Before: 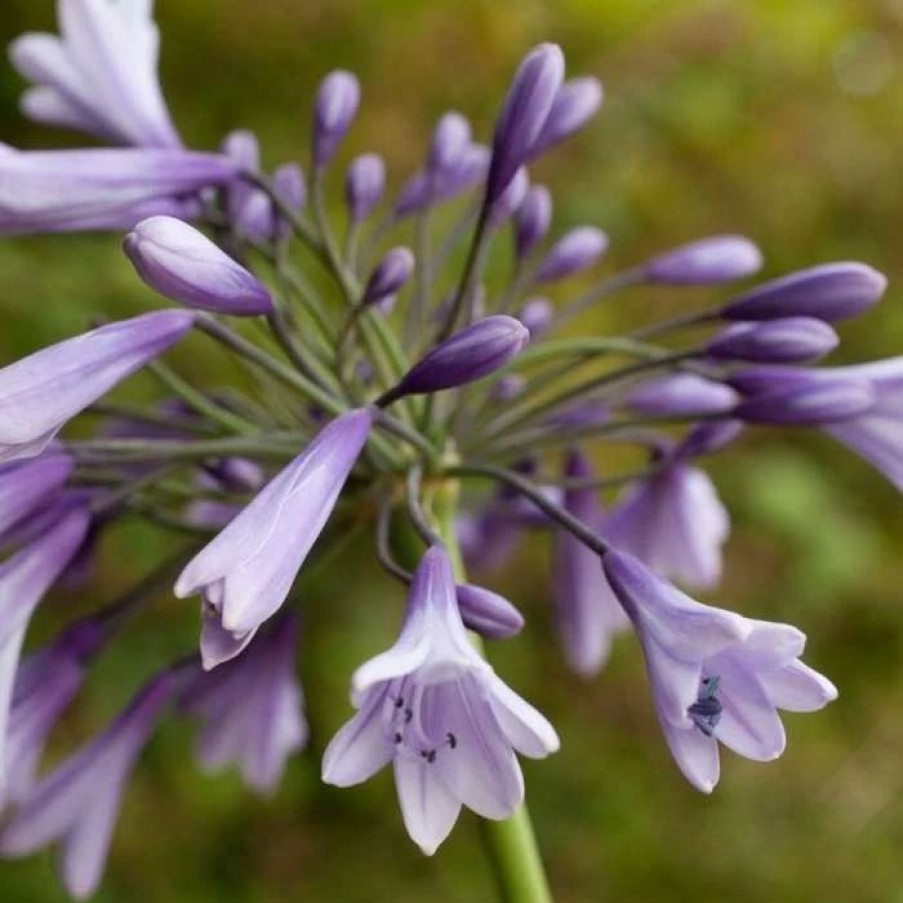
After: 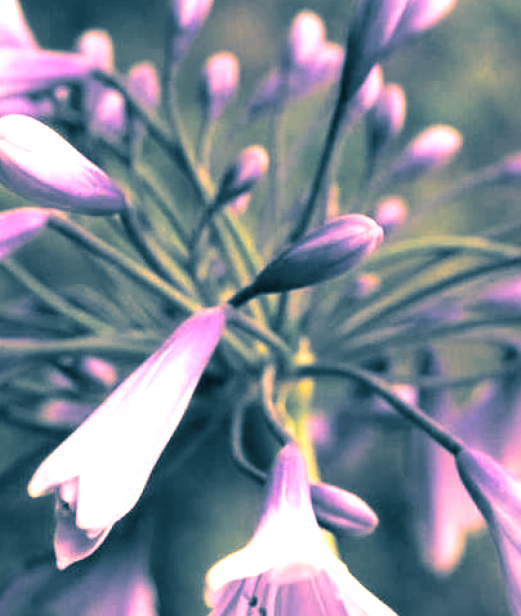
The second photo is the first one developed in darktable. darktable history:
color correction: highlights a* 17.88, highlights b* 18.79
crop: left 16.202%, top 11.208%, right 26.045%, bottom 20.557%
exposure: black level correction 0, exposure 1.125 EV, compensate exposure bias true, compensate highlight preservation false
velvia: strength 21.76%
split-toning: shadows › hue 212.4°, balance -70
